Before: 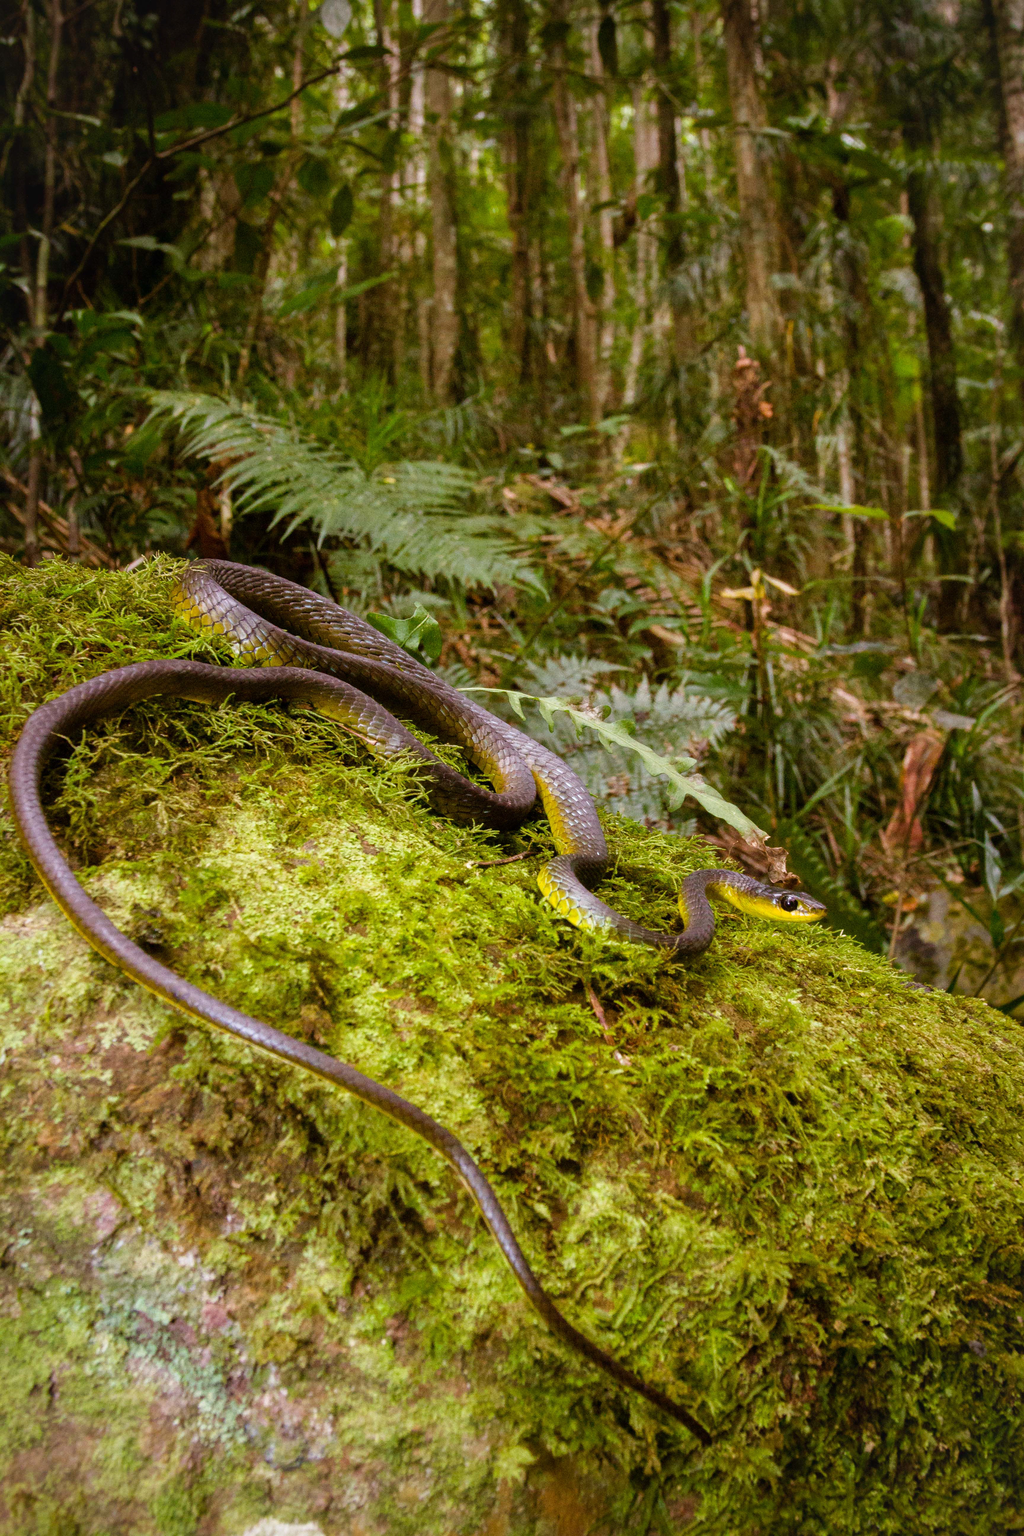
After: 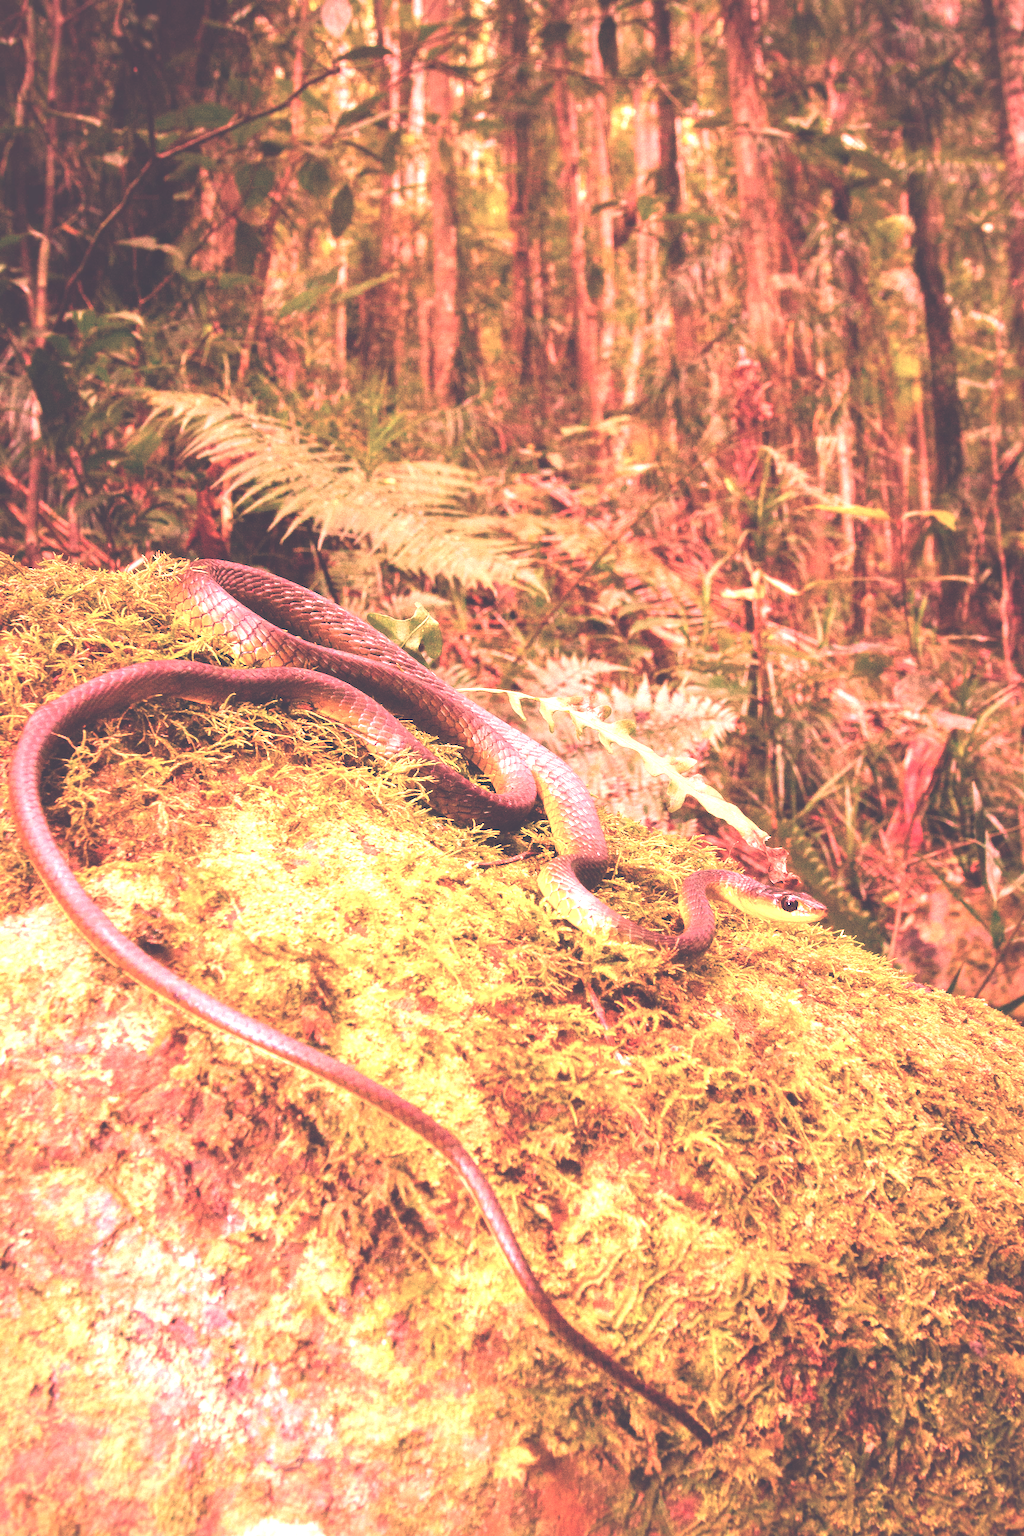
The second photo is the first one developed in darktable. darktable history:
white balance: red 1.467, blue 0.684
color correction: highlights a* 15.46, highlights b* -20.56
exposure: black level correction -0.023, exposure 1.397 EV, compensate highlight preservation false
